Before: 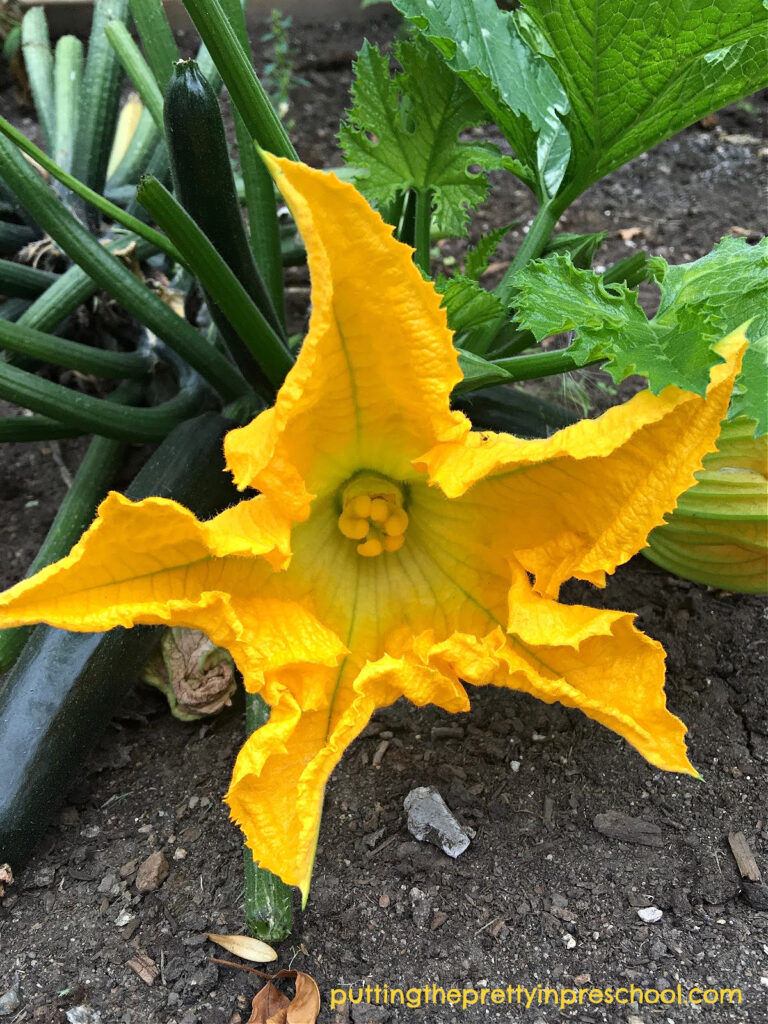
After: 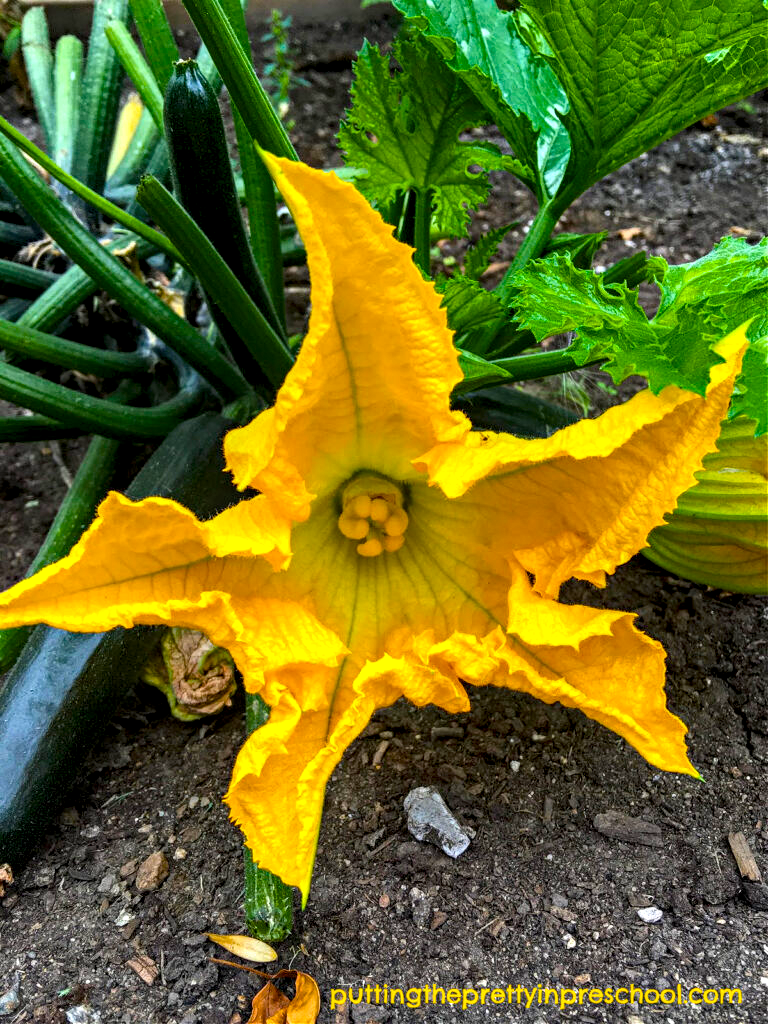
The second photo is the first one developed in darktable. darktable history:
local contrast: detail 160%
color balance rgb: perceptual saturation grading › global saturation 100%
